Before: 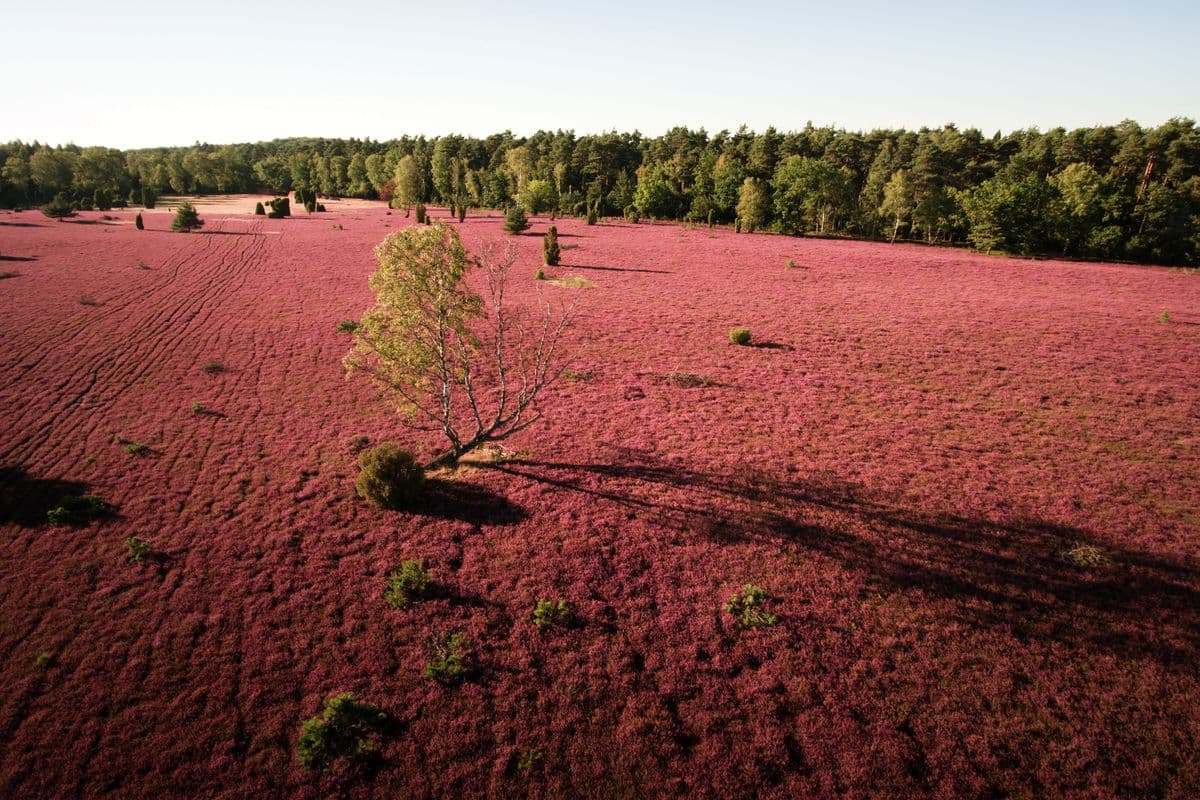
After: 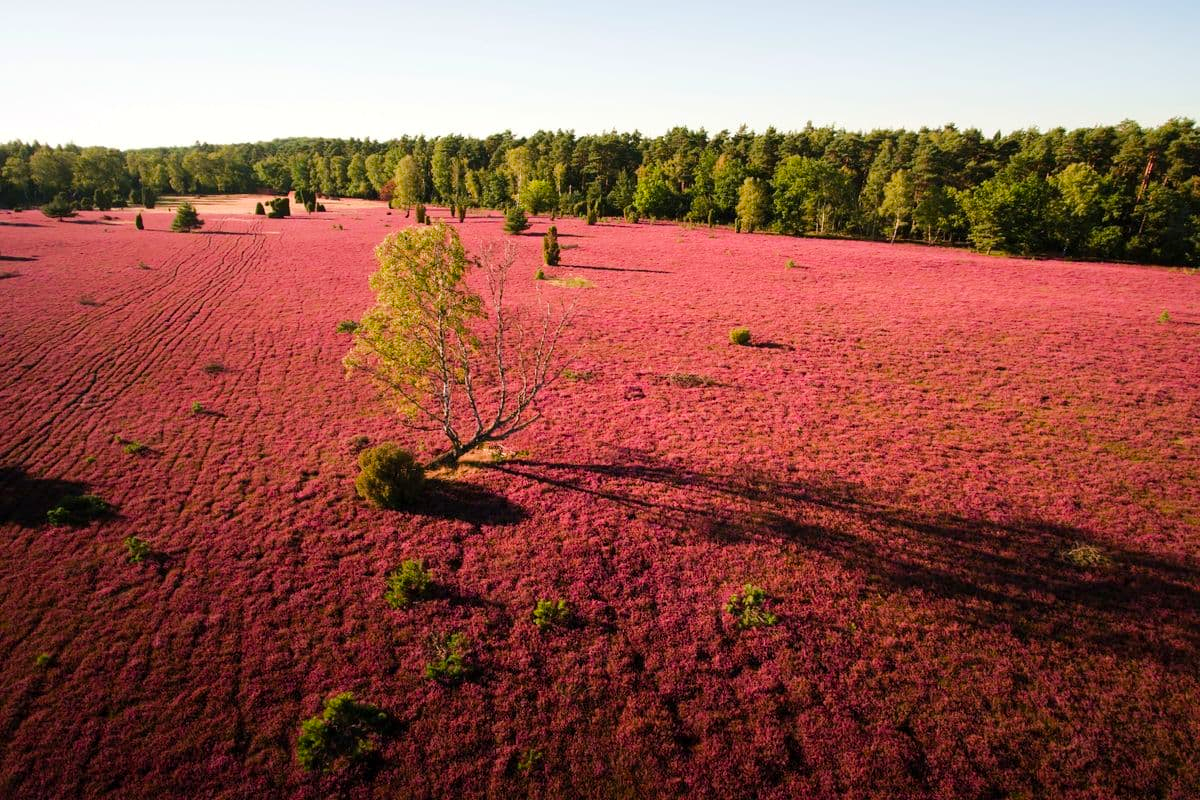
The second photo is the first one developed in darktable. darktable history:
color balance rgb: shadows lift › chroma 1.4%, shadows lift › hue 257.8°, perceptual saturation grading › global saturation 25.356%, perceptual brilliance grading › mid-tones 10.089%, perceptual brilliance grading › shadows 15.348%
